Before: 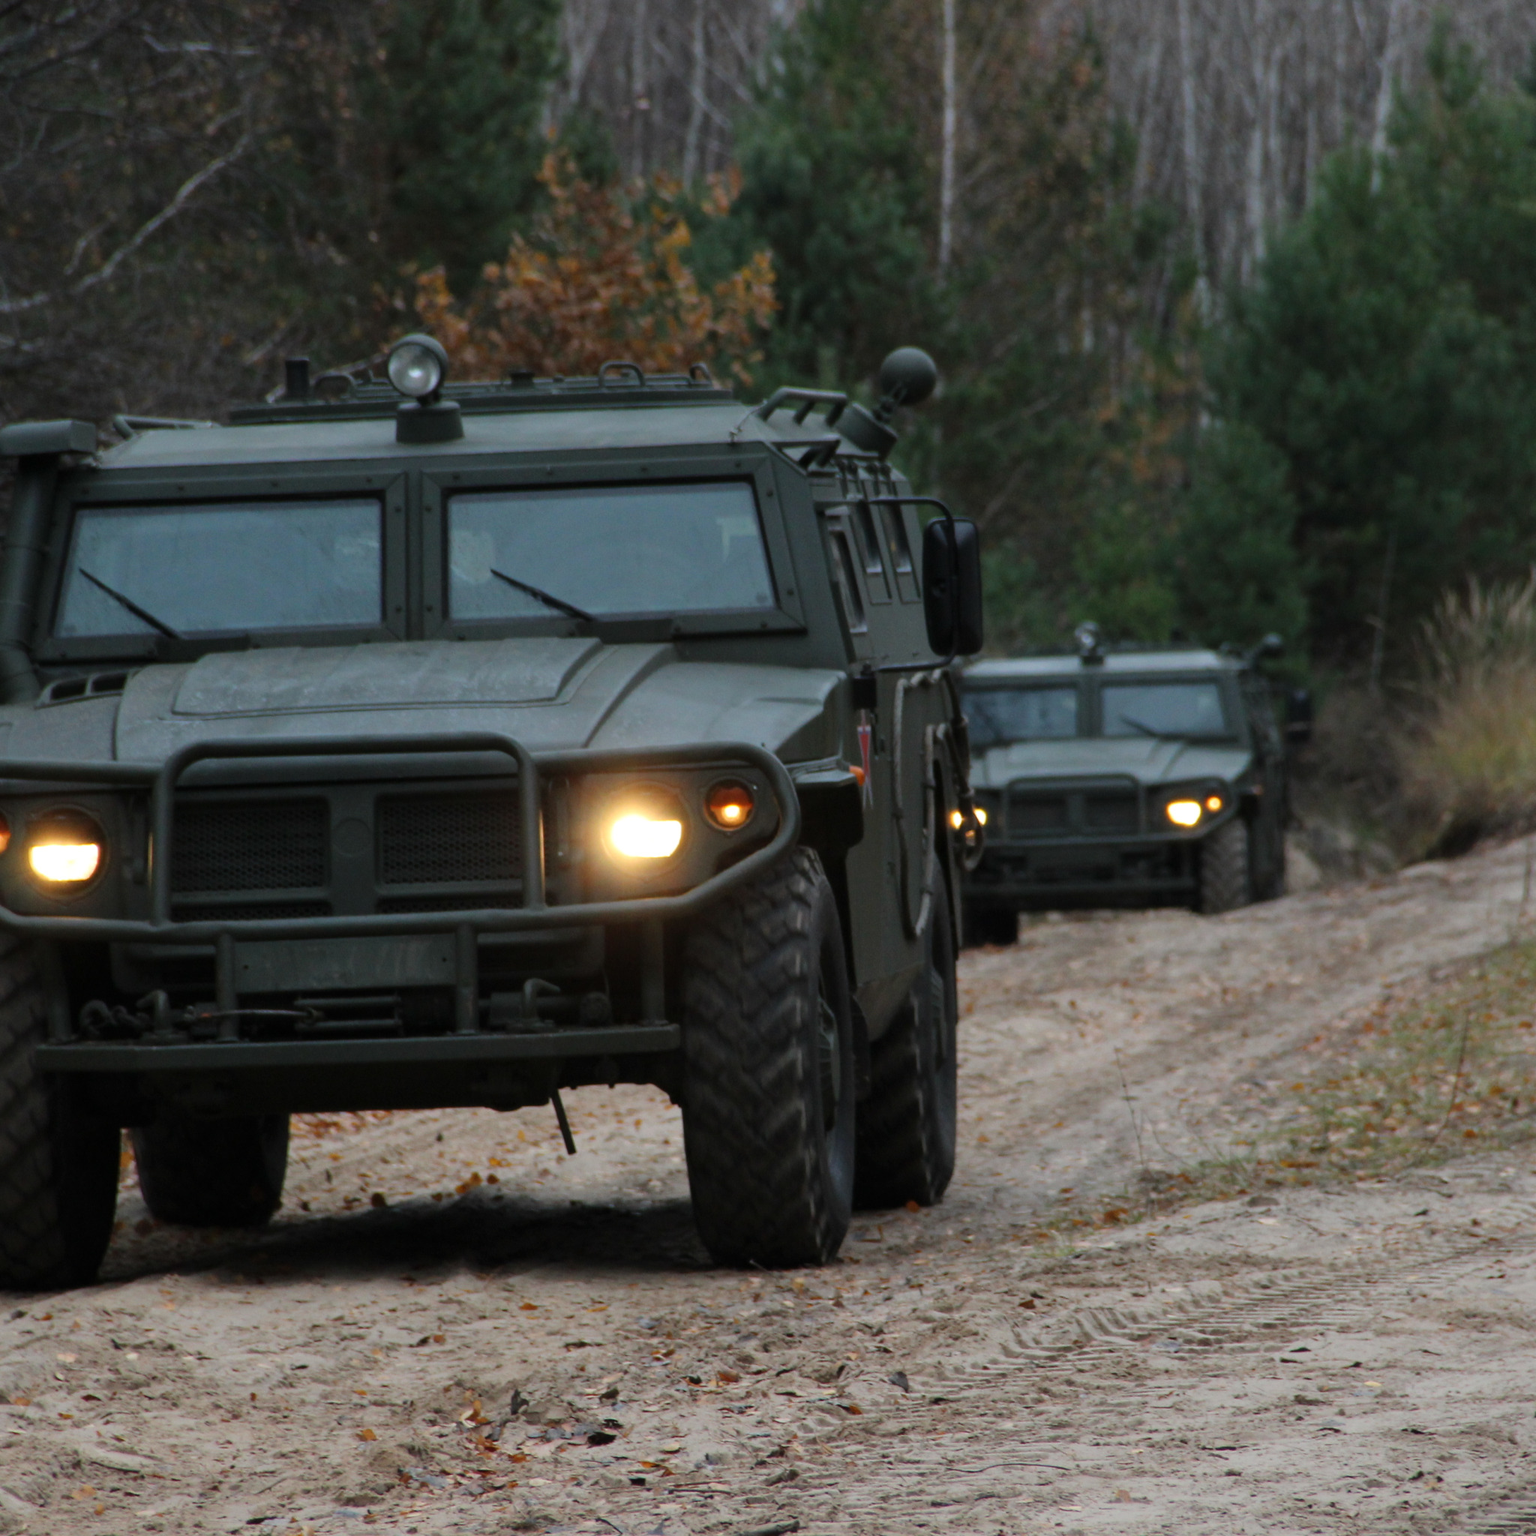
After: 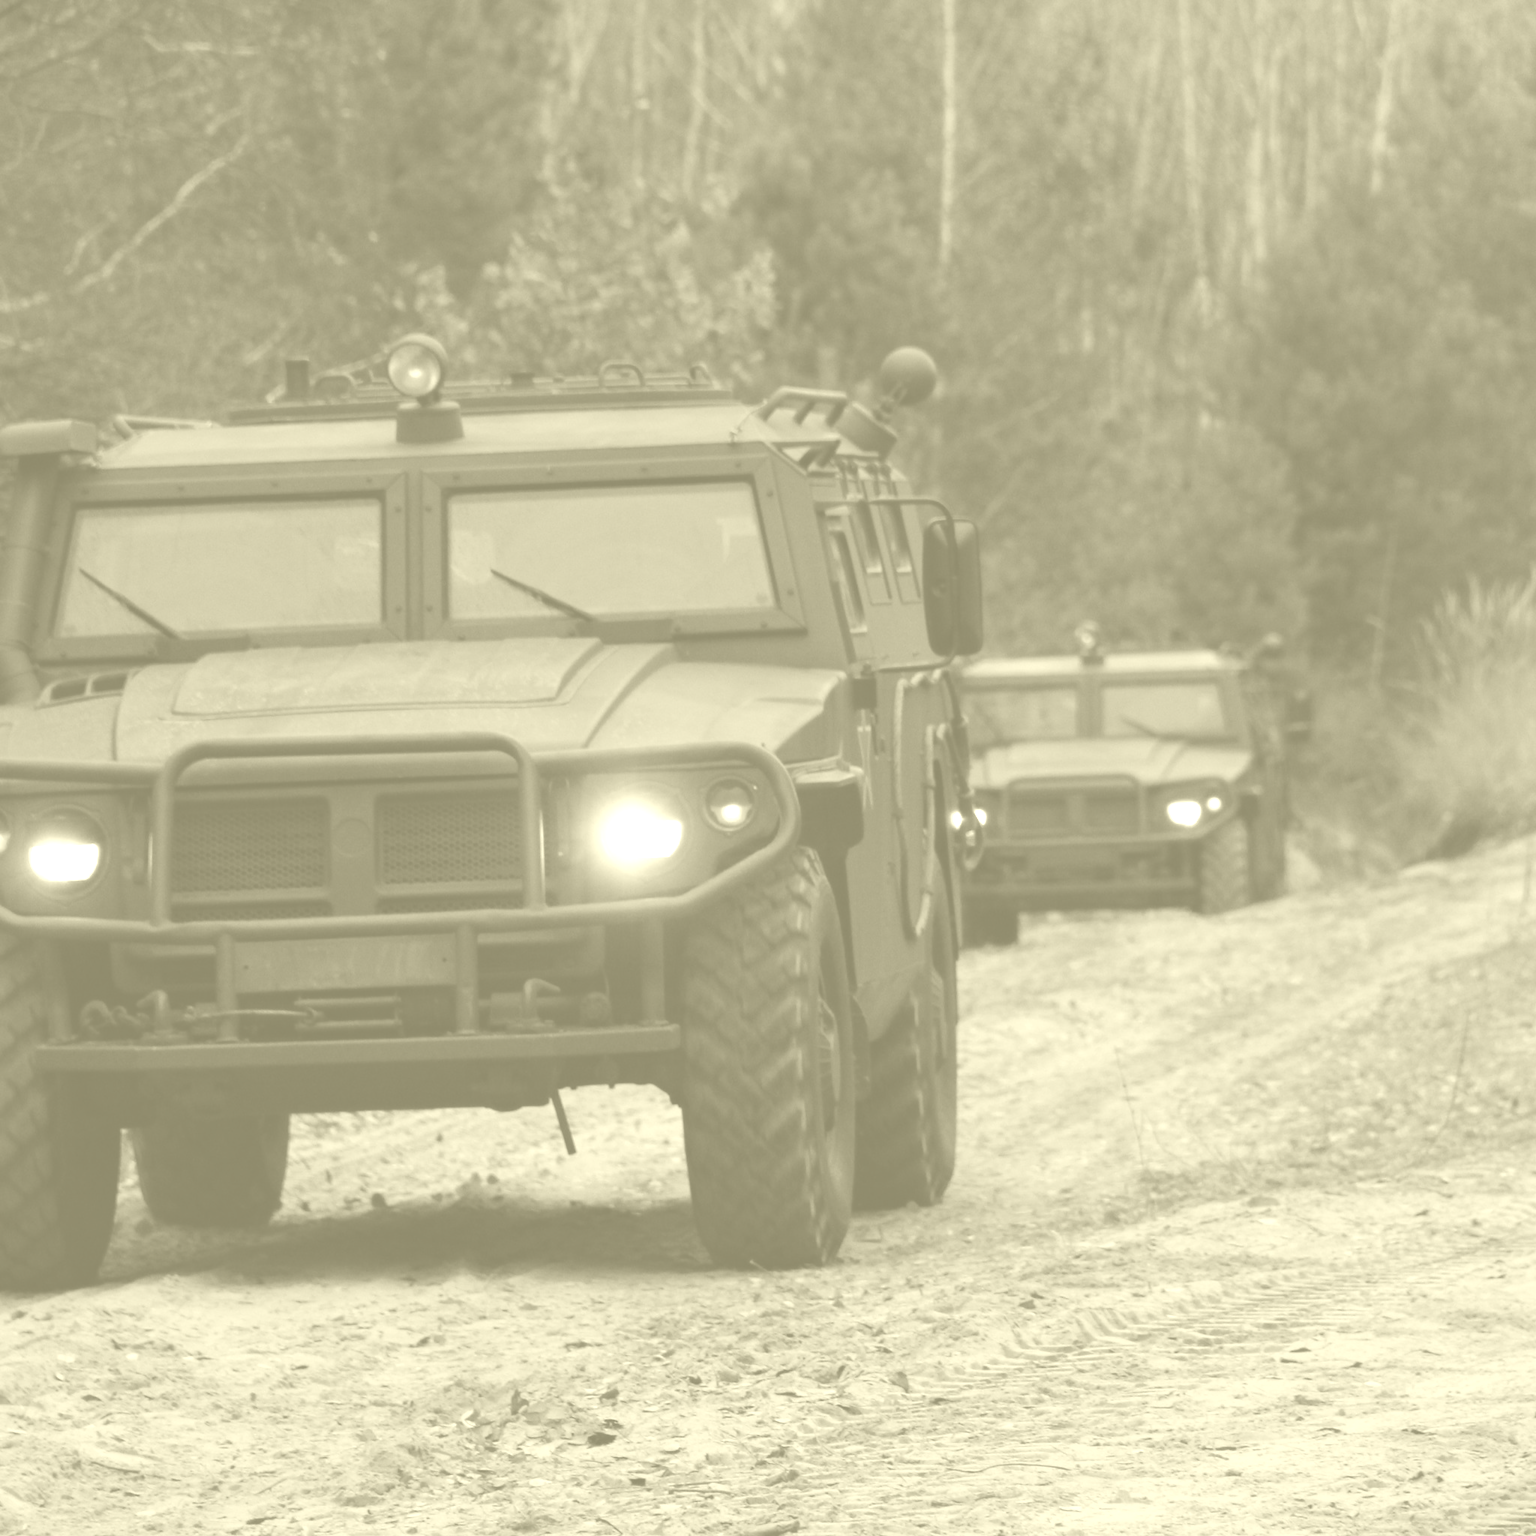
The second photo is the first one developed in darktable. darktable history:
white balance: emerald 1
exposure: black level correction 0, exposure 0.7 EV, compensate exposure bias true, compensate highlight preservation false
colorize: hue 43.2°, saturation 40%, version 1
